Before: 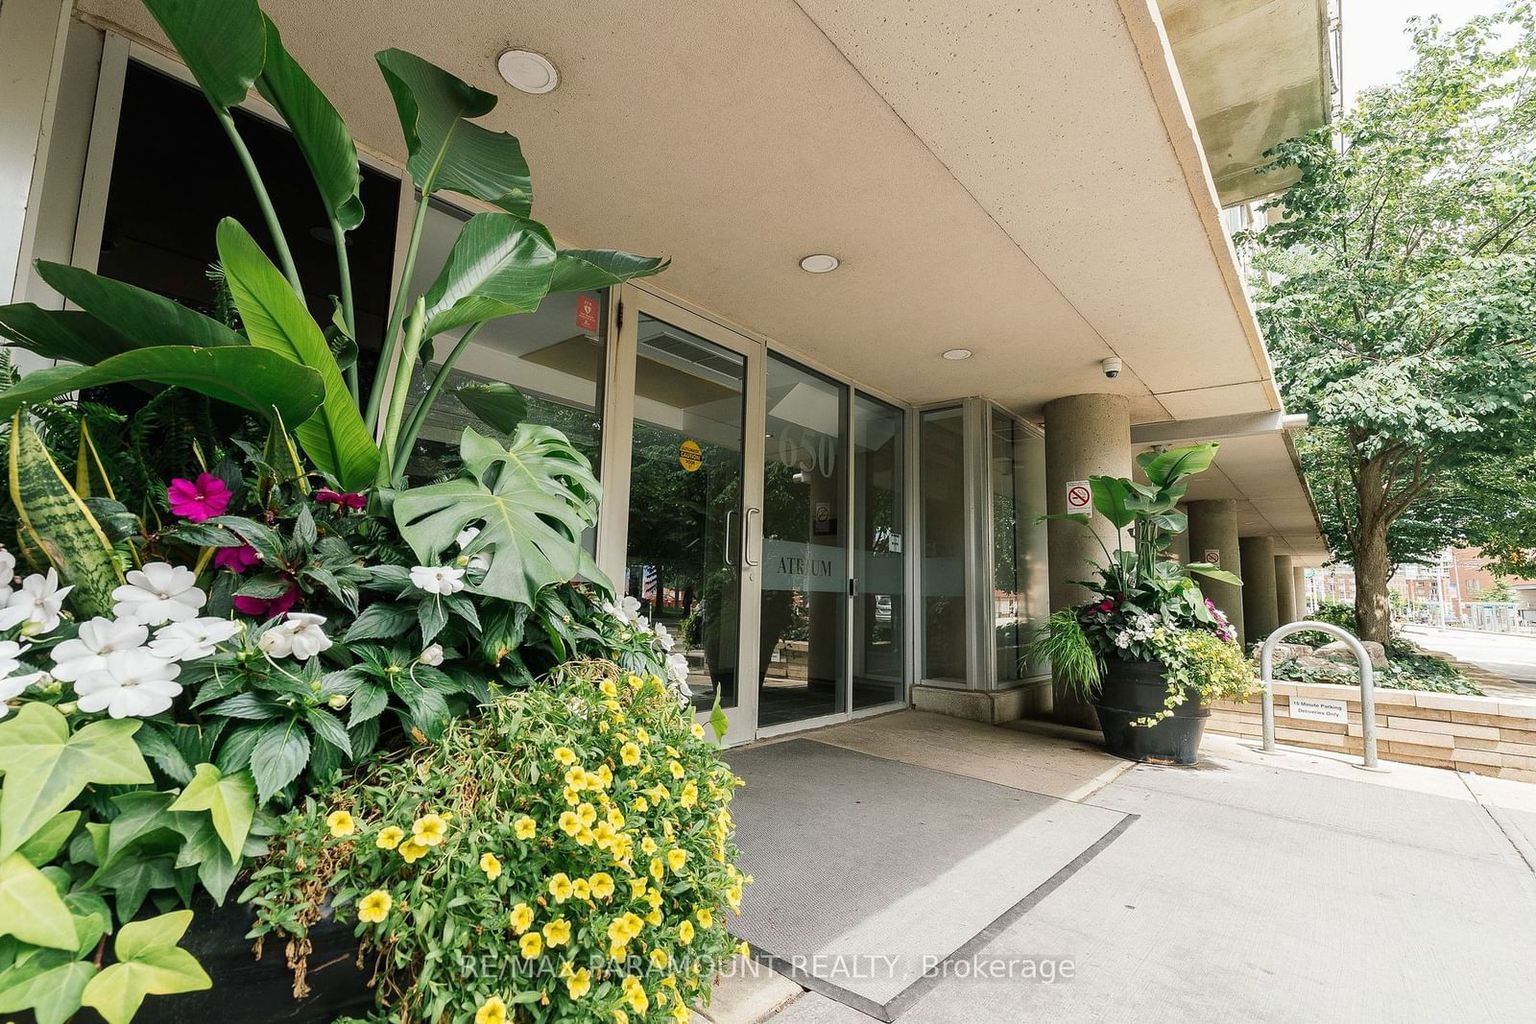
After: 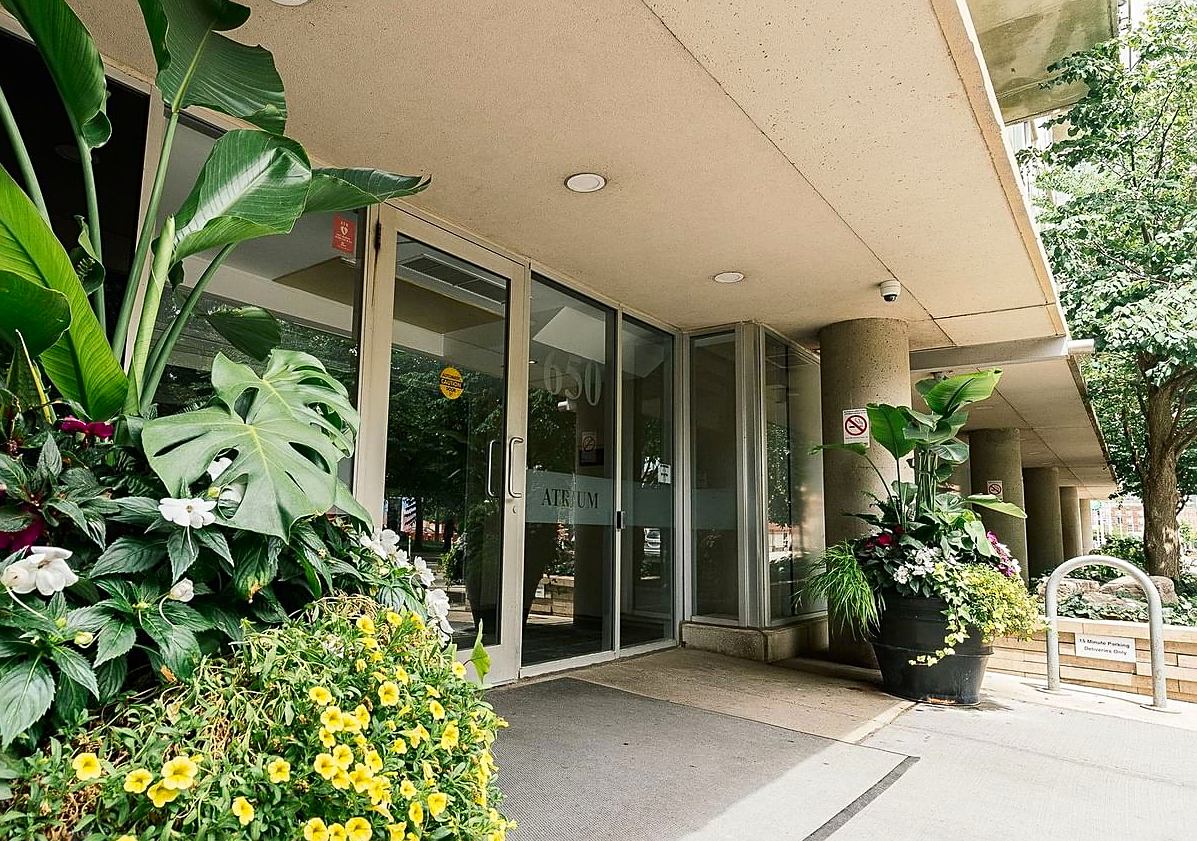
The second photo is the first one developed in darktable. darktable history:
tone equalizer: on, module defaults
crop: left 16.768%, top 8.653%, right 8.362%, bottom 12.485%
sharpen: on, module defaults
contrast brightness saturation: contrast 0.15, brightness -0.01, saturation 0.1
